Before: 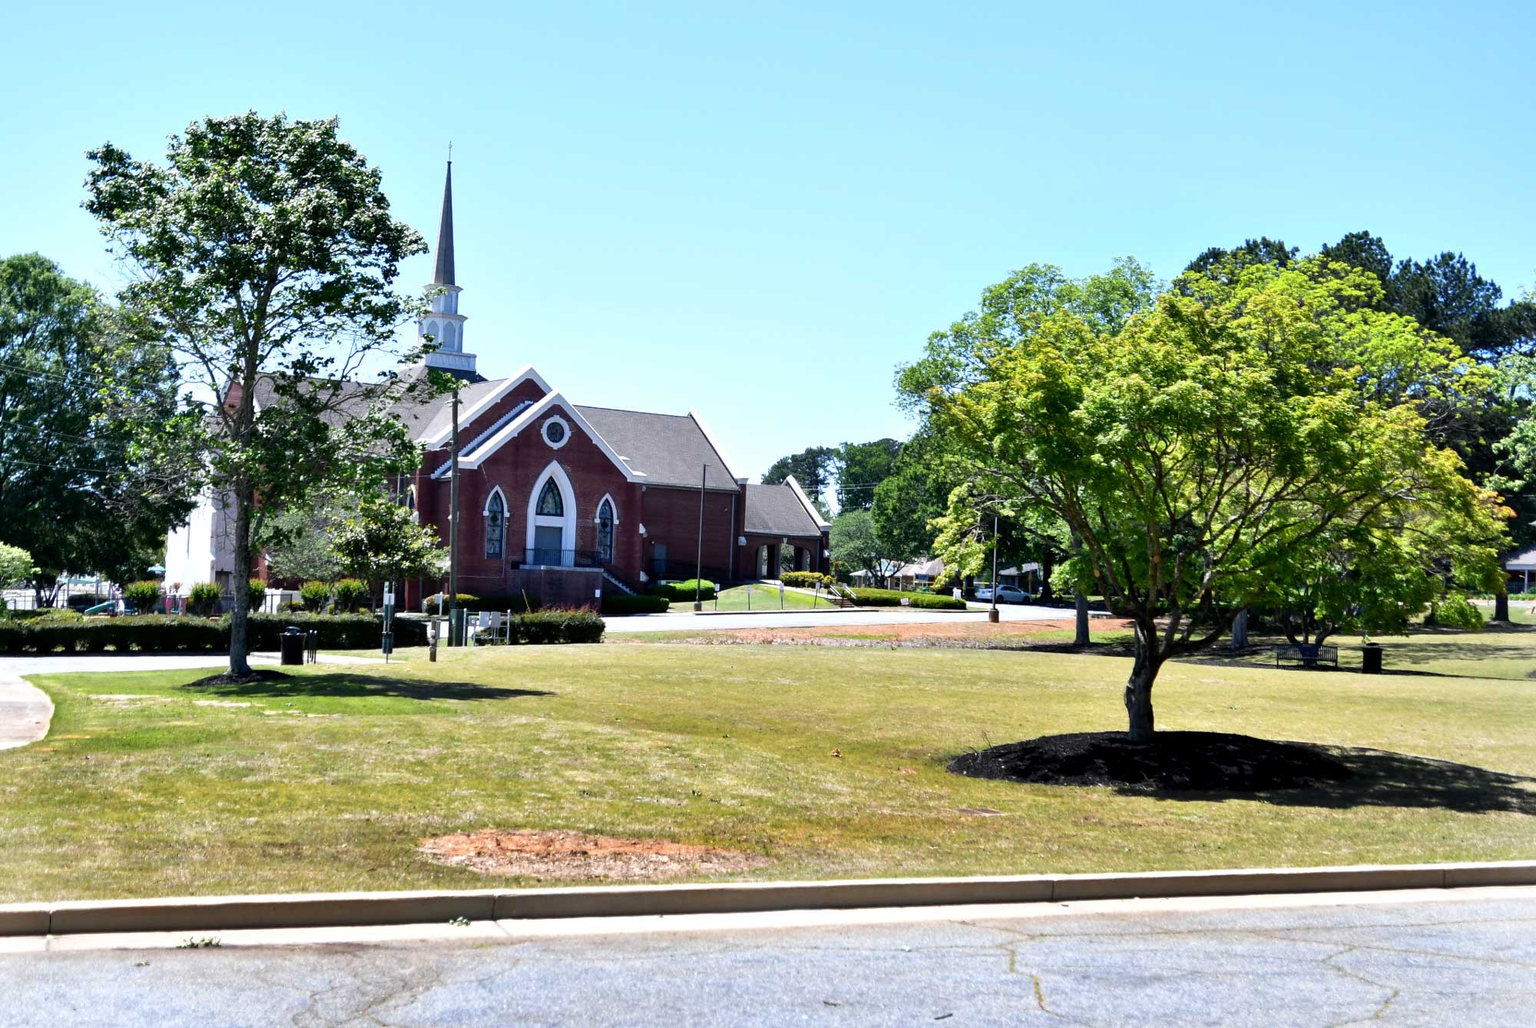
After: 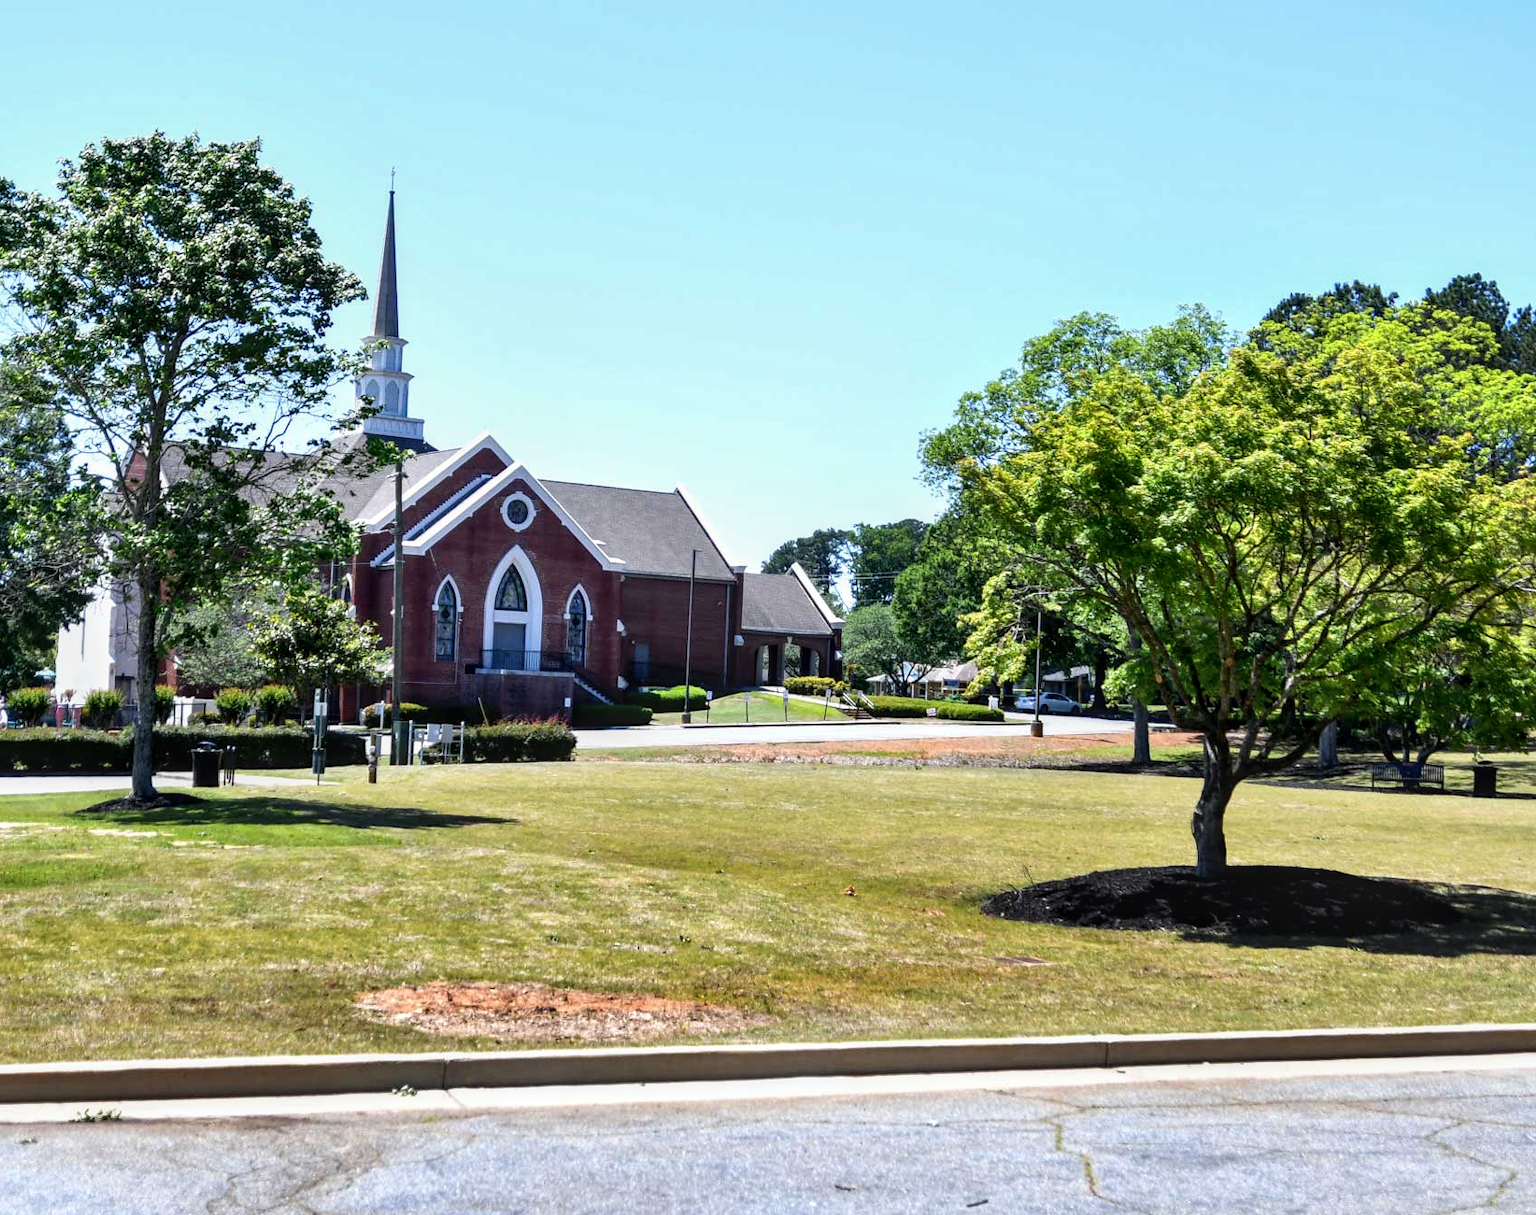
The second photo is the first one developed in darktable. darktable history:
local contrast: on, module defaults
crop: left 7.707%, right 7.813%
